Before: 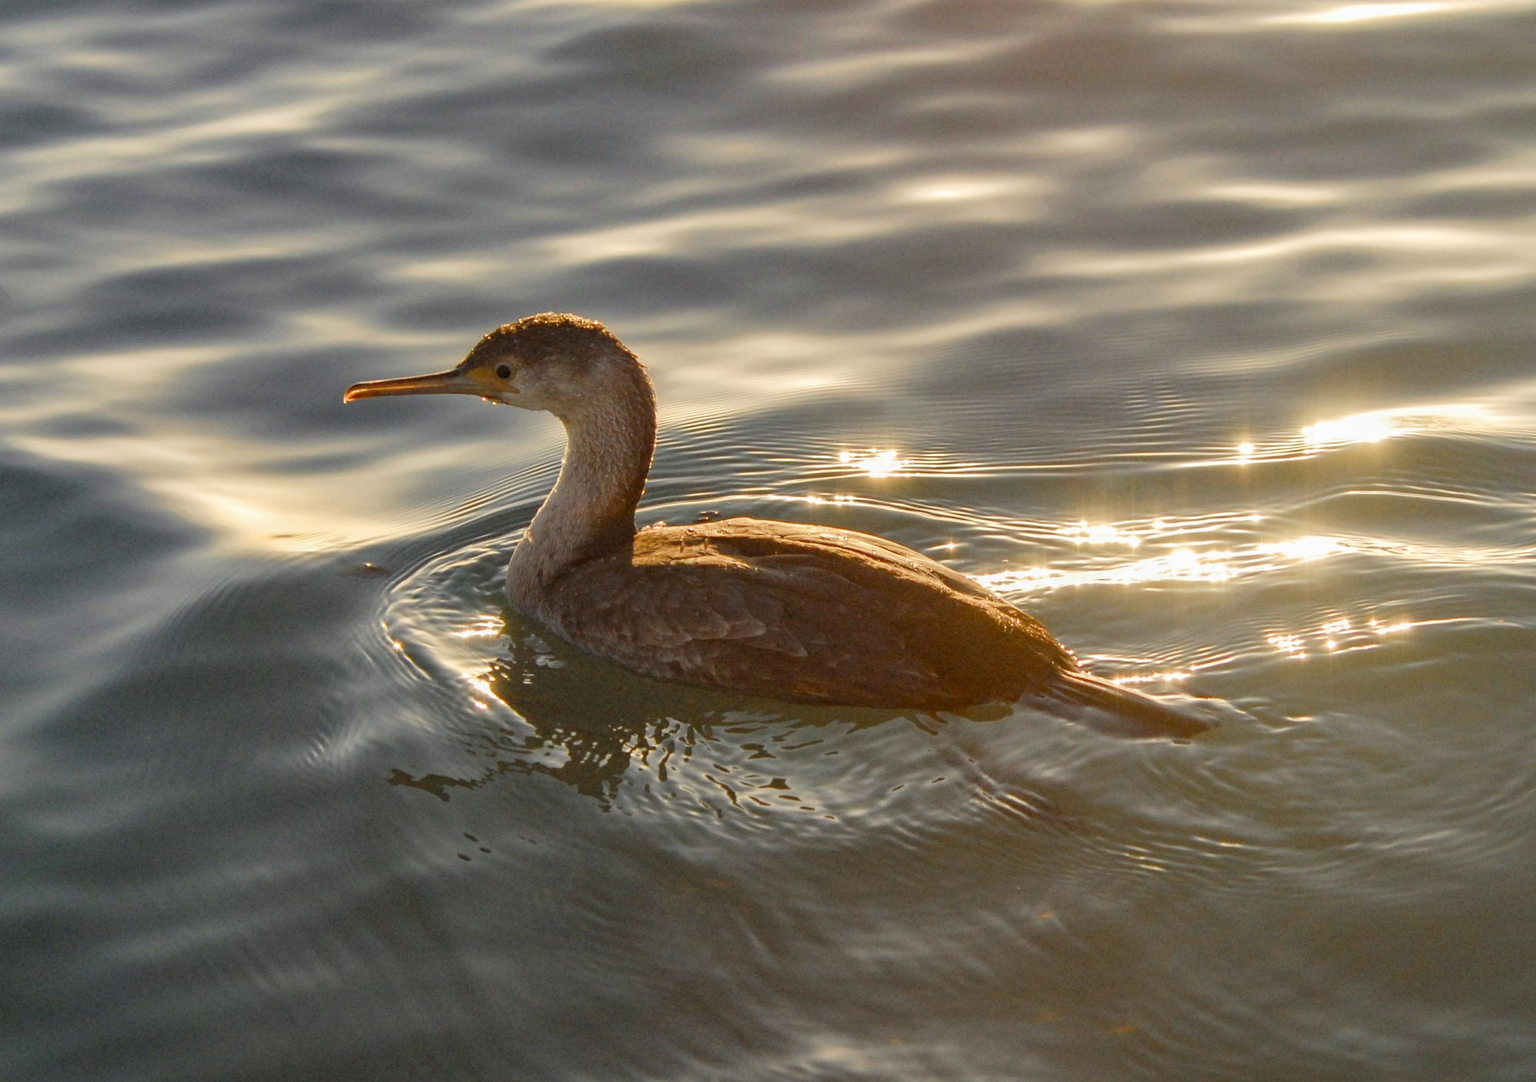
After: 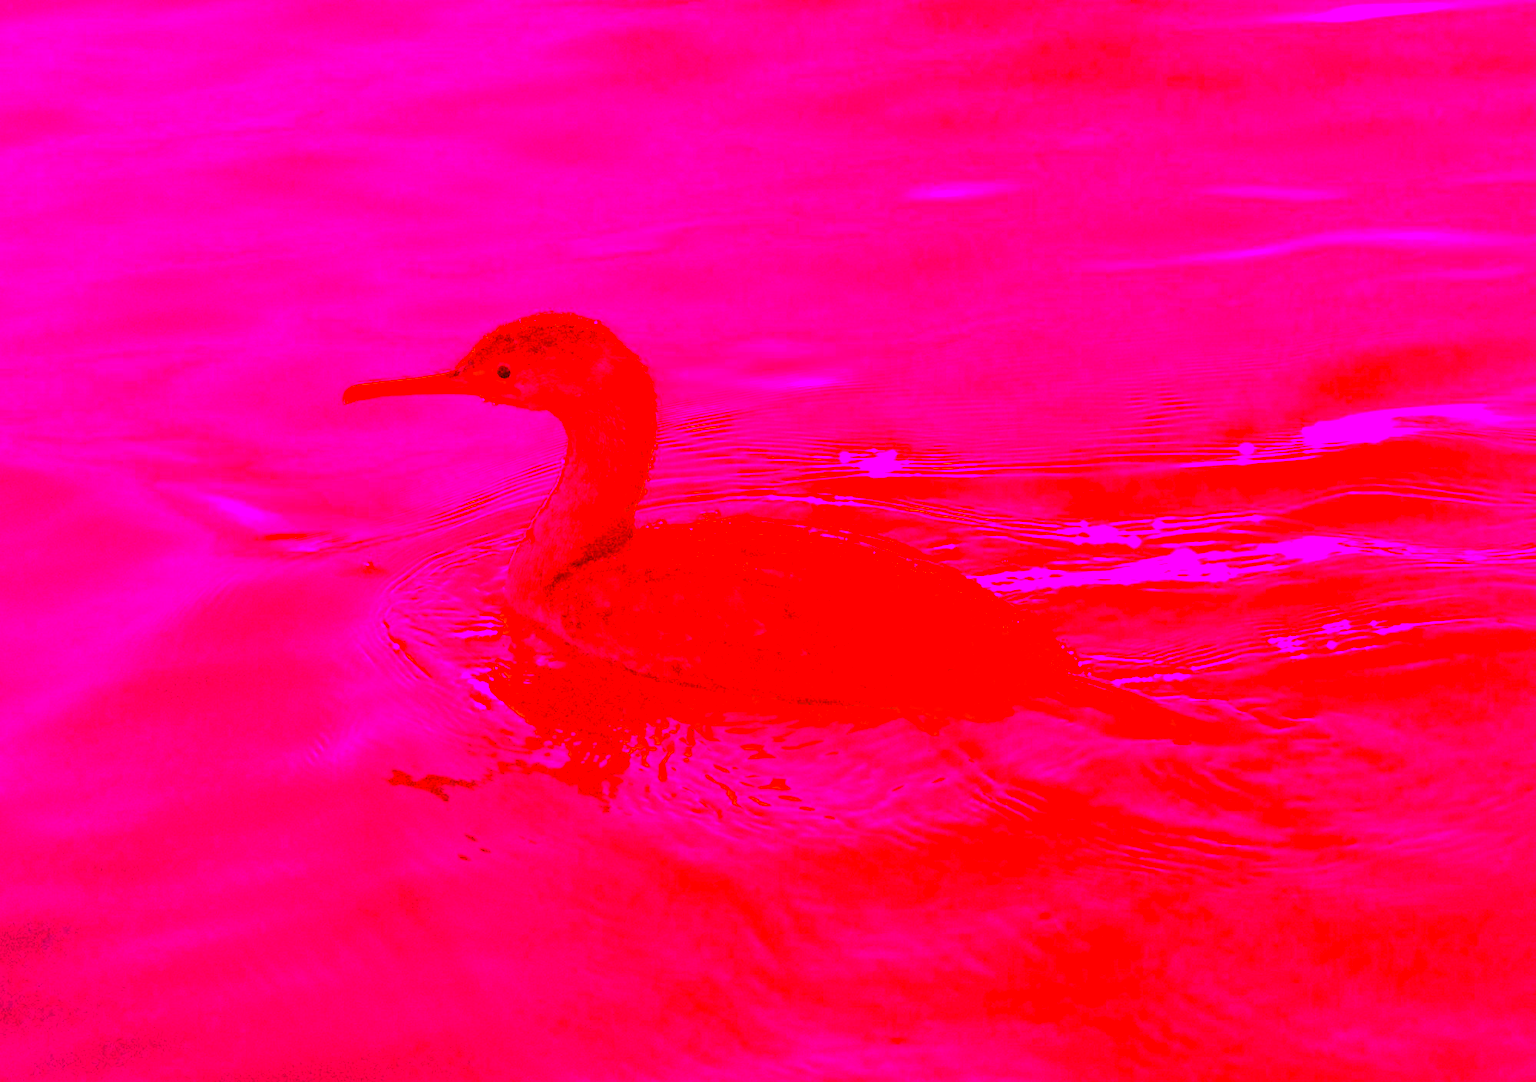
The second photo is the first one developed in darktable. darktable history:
white balance: red 4.26, blue 1.802
color balance rgb: linear chroma grading › global chroma 15%, perceptual saturation grading › global saturation 30%
